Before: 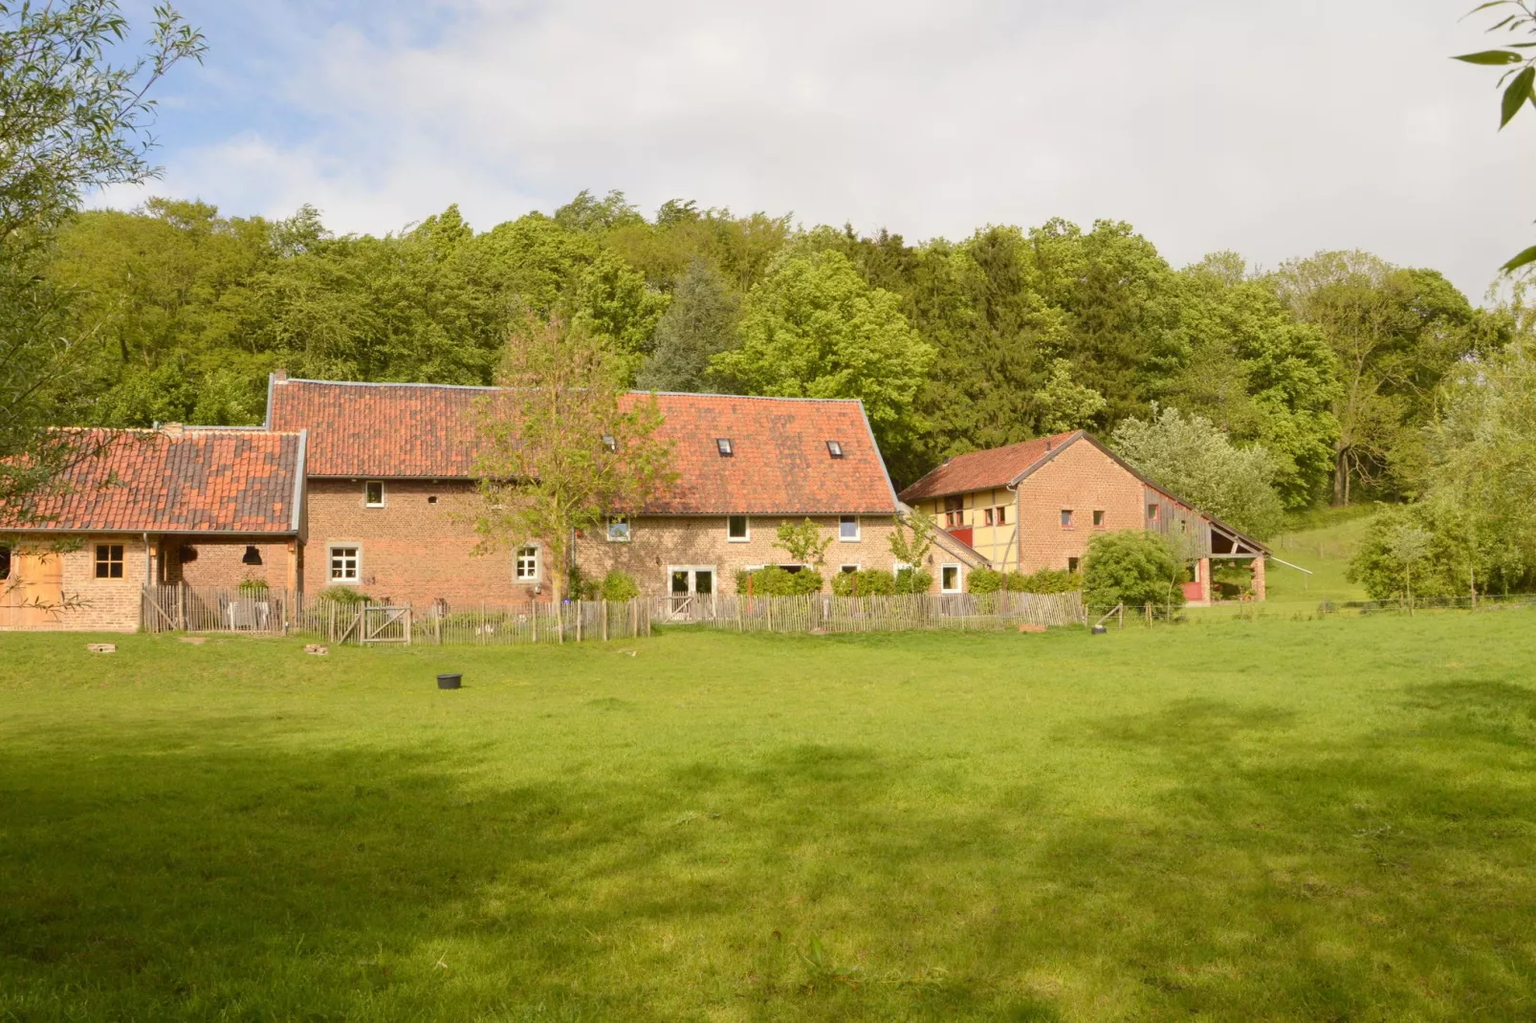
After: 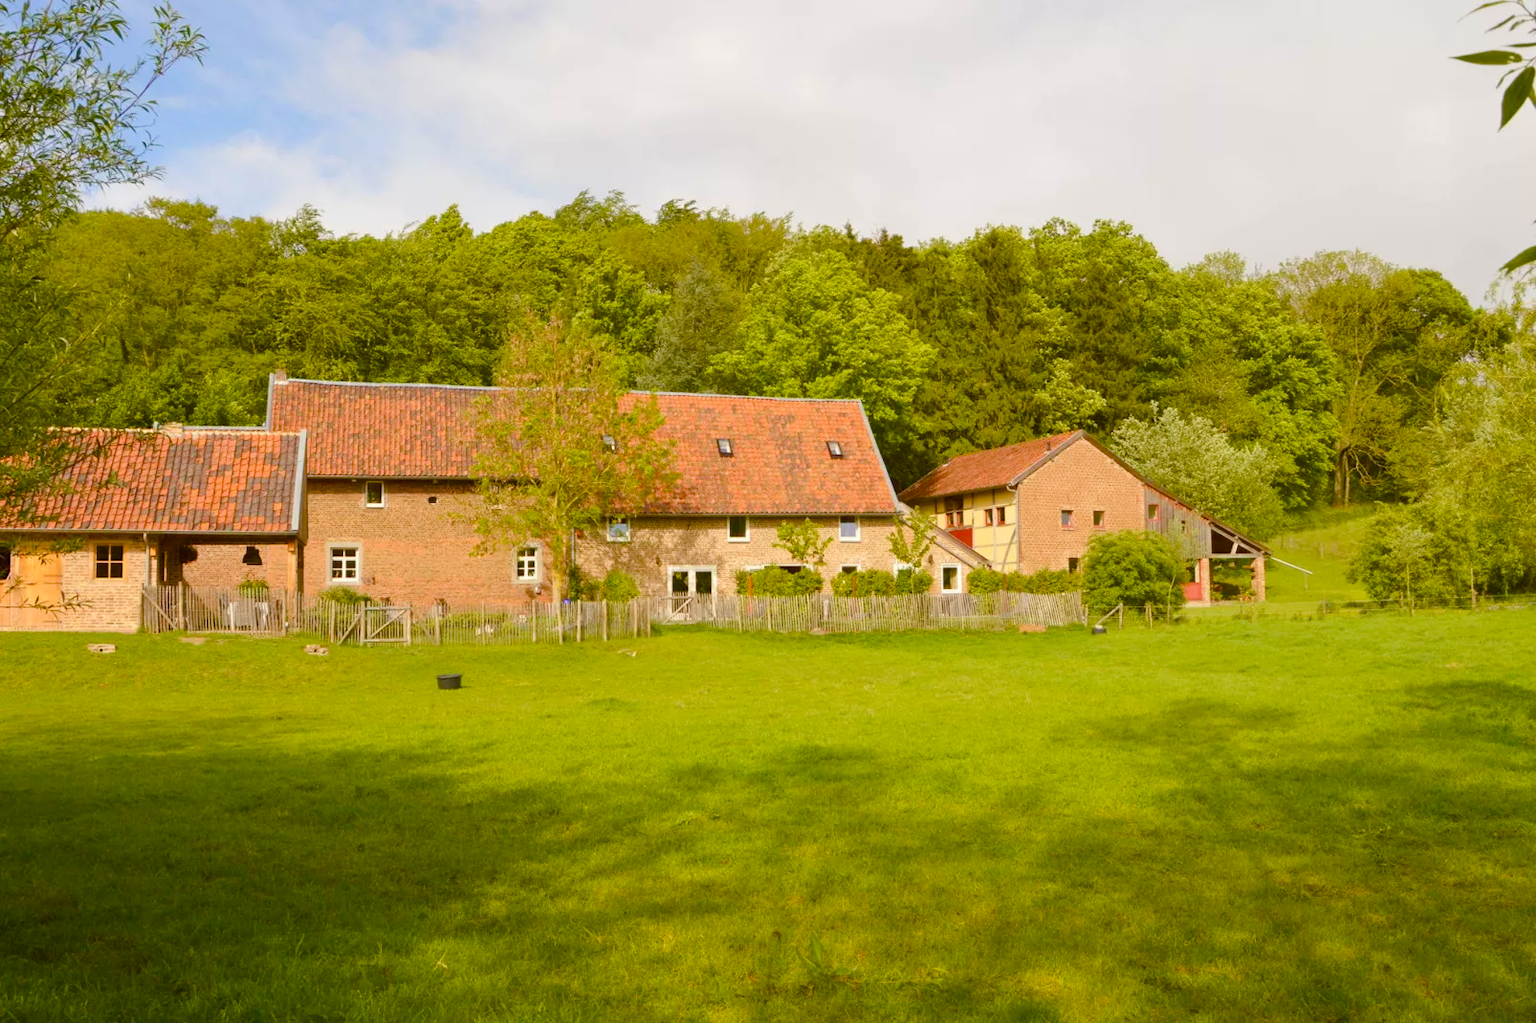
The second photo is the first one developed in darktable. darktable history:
color balance rgb: shadows lift › luminance -9.849%, shadows lift › chroma 0.904%, shadows lift › hue 116.01°, linear chroma grading › global chroma 9.803%, perceptual saturation grading › global saturation 20%, perceptual saturation grading › highlights -25.749%, perceptual saturation grading › shadows 50.228%, global vibrance 20%
